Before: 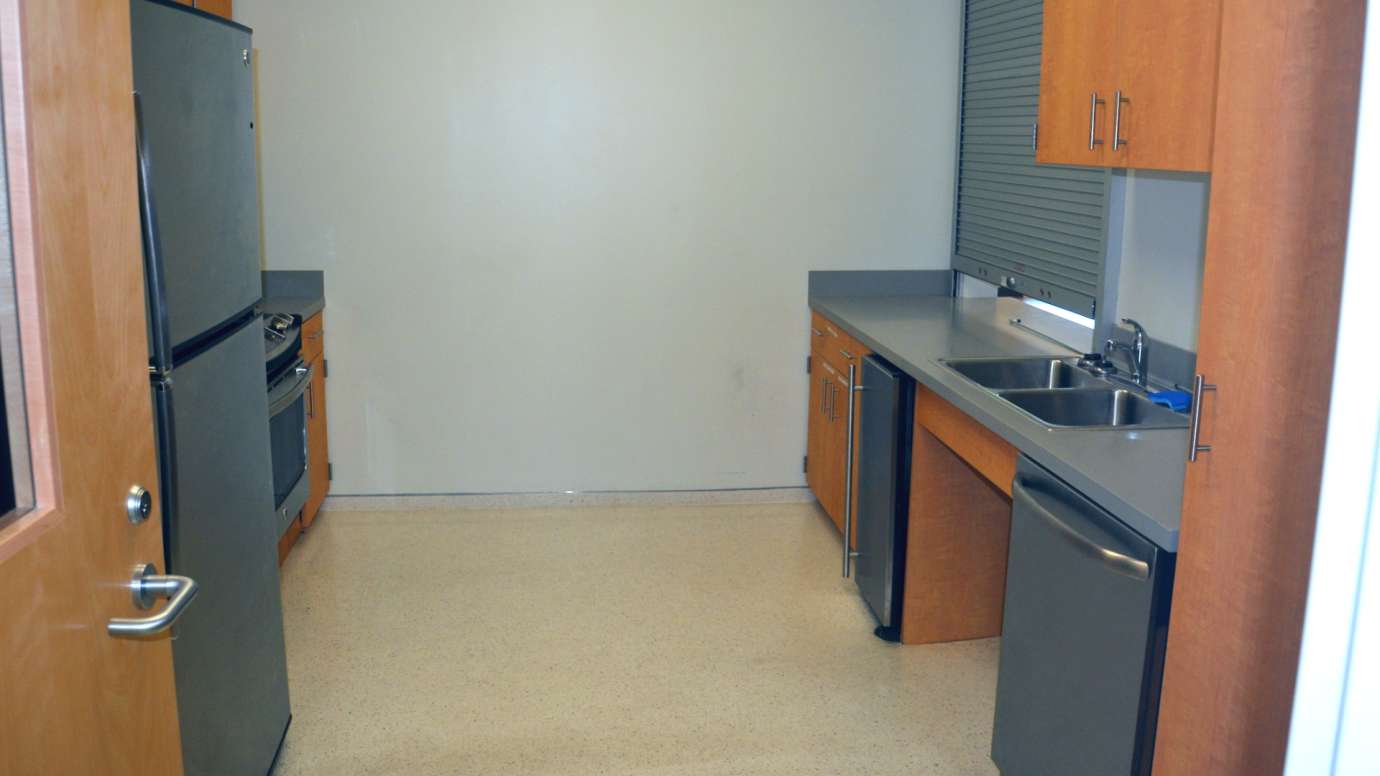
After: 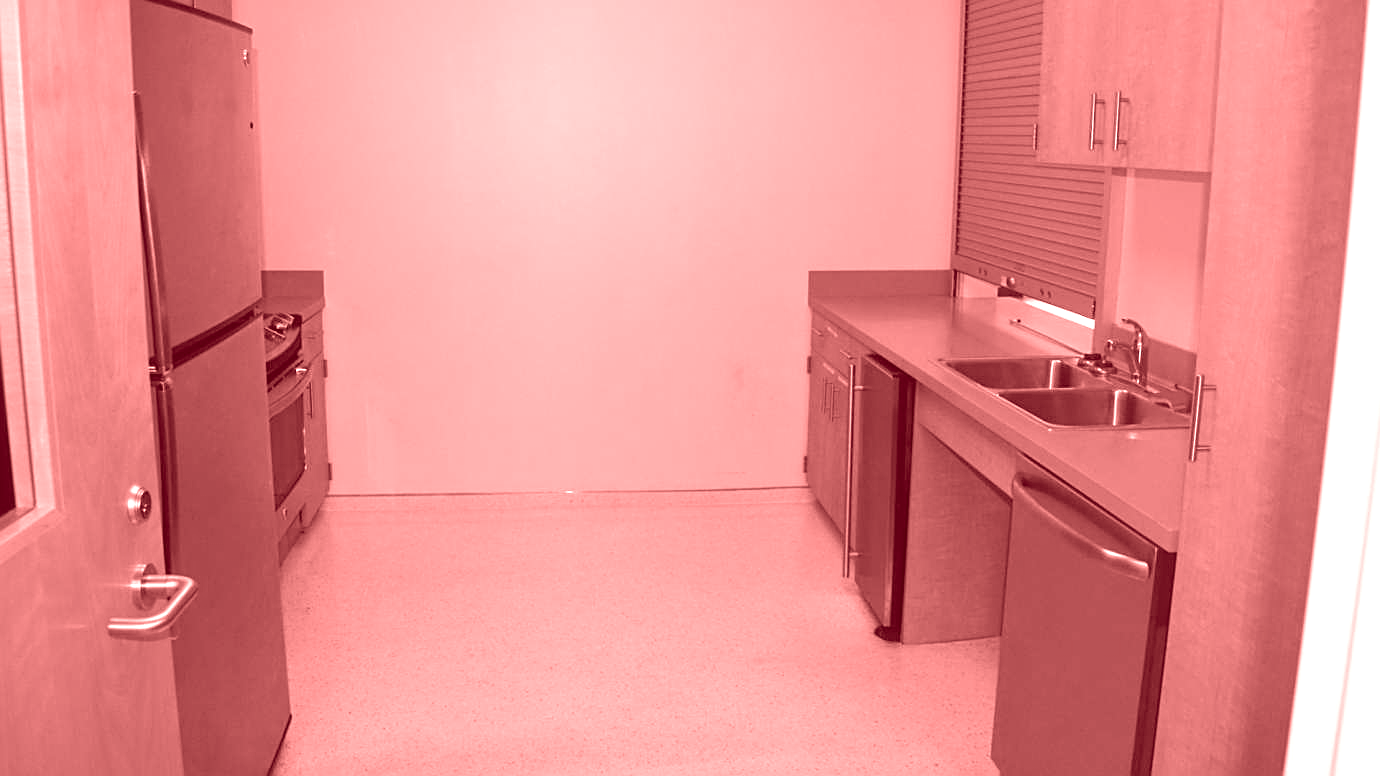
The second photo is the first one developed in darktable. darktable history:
colorize: saturation 60%, source mix 100%
color calibration: illuminant as shot in camera, x 0.358, y 0.373, temperature 4628.91 K
velvia: strength 27%
sharpen: on, module defaults
